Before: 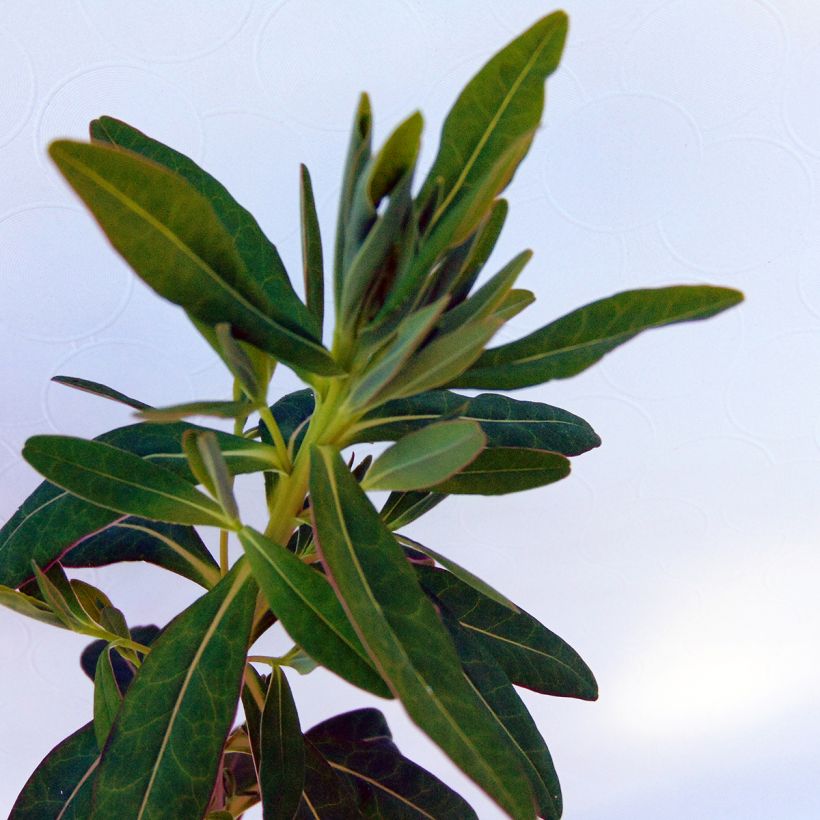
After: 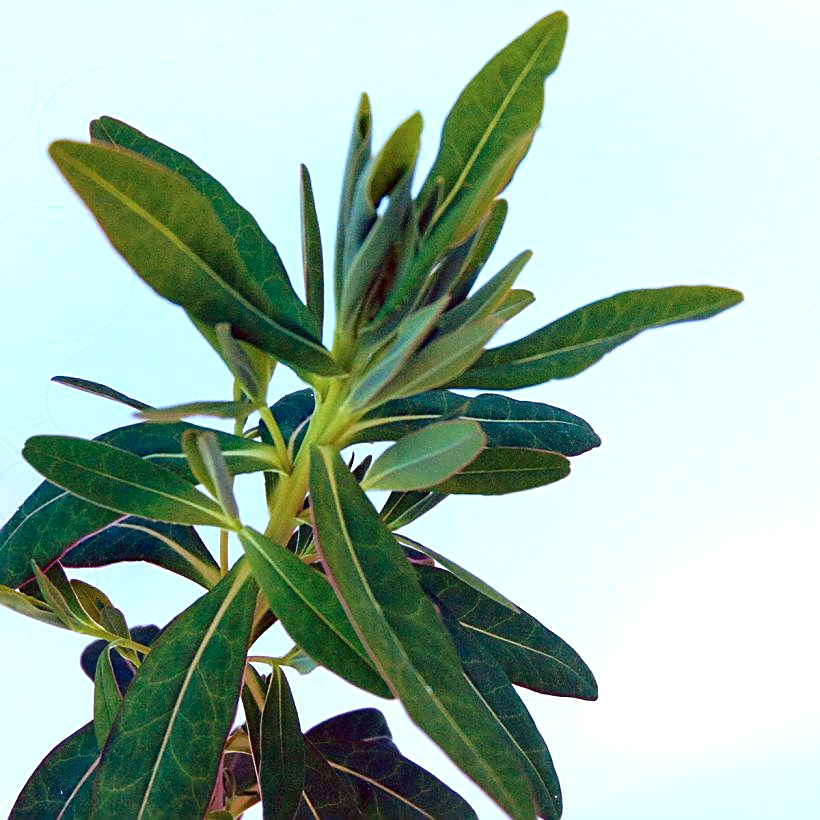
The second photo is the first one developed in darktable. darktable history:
color calibration: output R [1.063, -0.012, -0.003, 0], output G [0, 1.022, 0.021, 0], output B [-0.079, 0.047, 1, 0], illuminant custom, x 0.389, y 0.387, temperature 3838.64 K
sharpen: on, module defaults
exposure: black level correction 0, exposure 0.6 EV, compensate highlight preservation false
